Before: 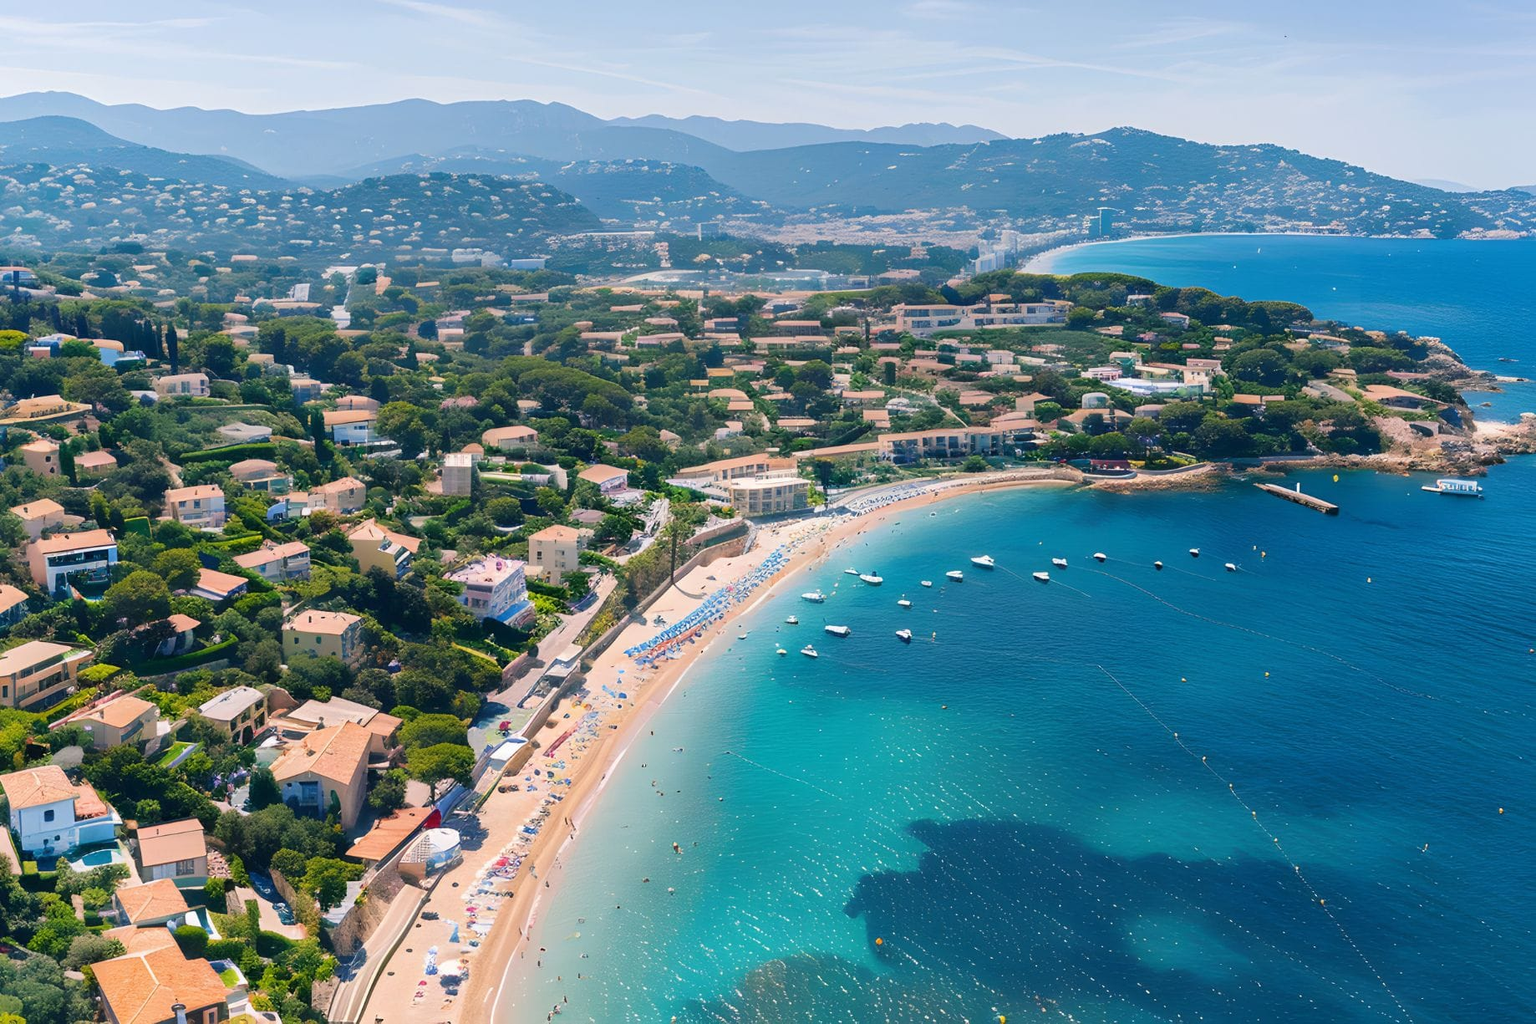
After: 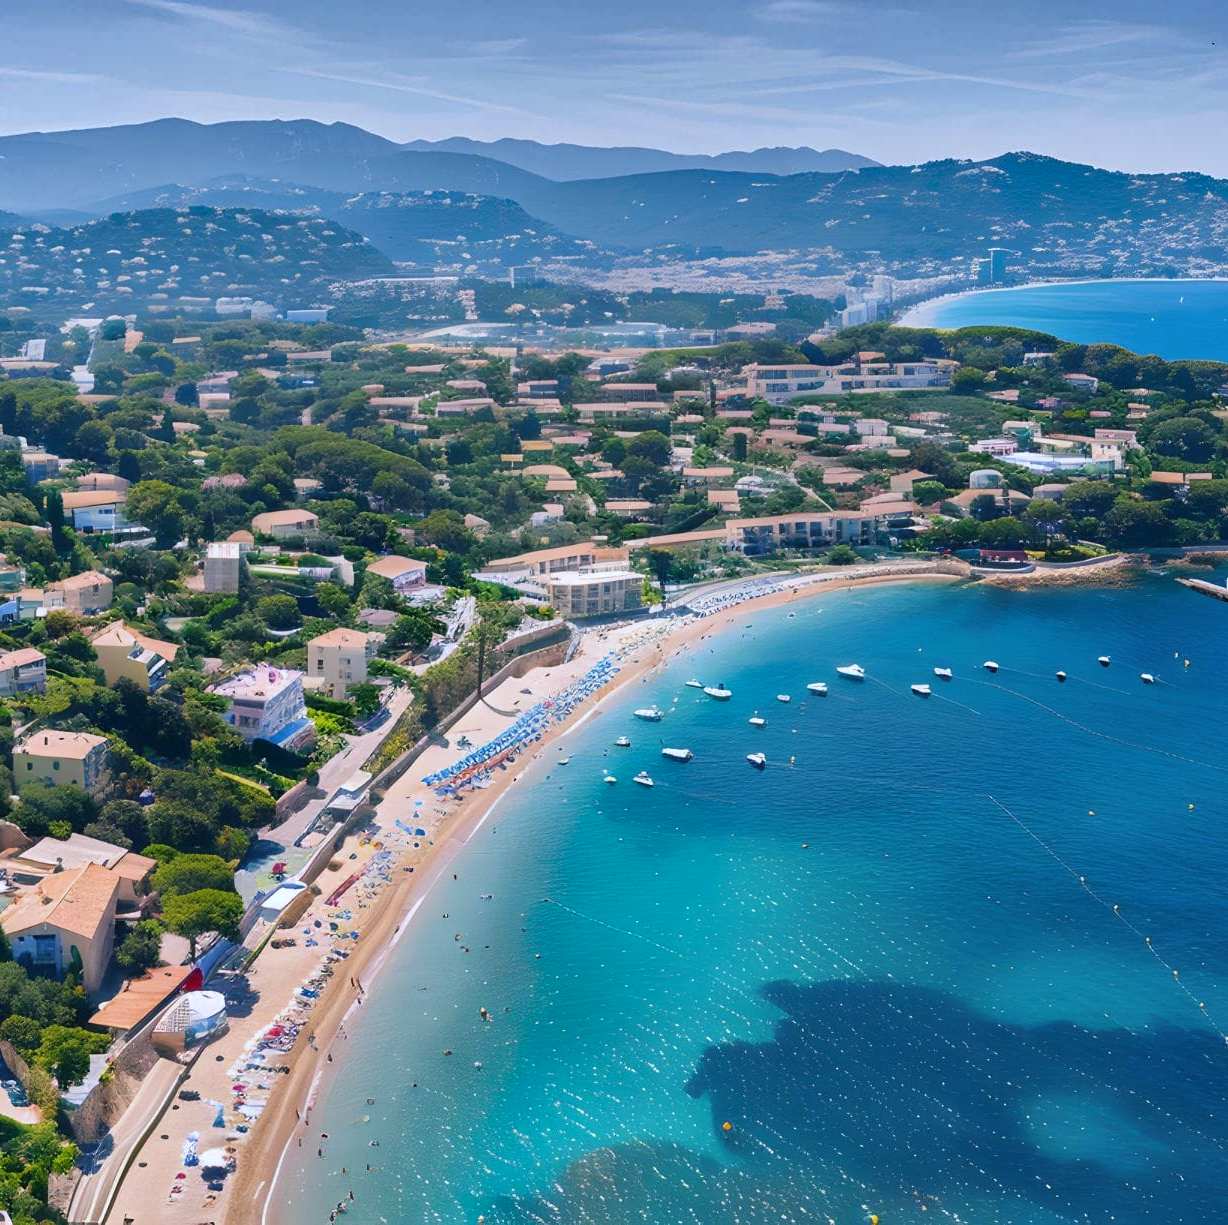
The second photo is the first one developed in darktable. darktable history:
shadows and highlights: shadows 24.5, highlights -78.15, soften with gaussian
crop and rotate: left 17.732%, right 15.423%
white balance: red 0.954, blue 1.079
